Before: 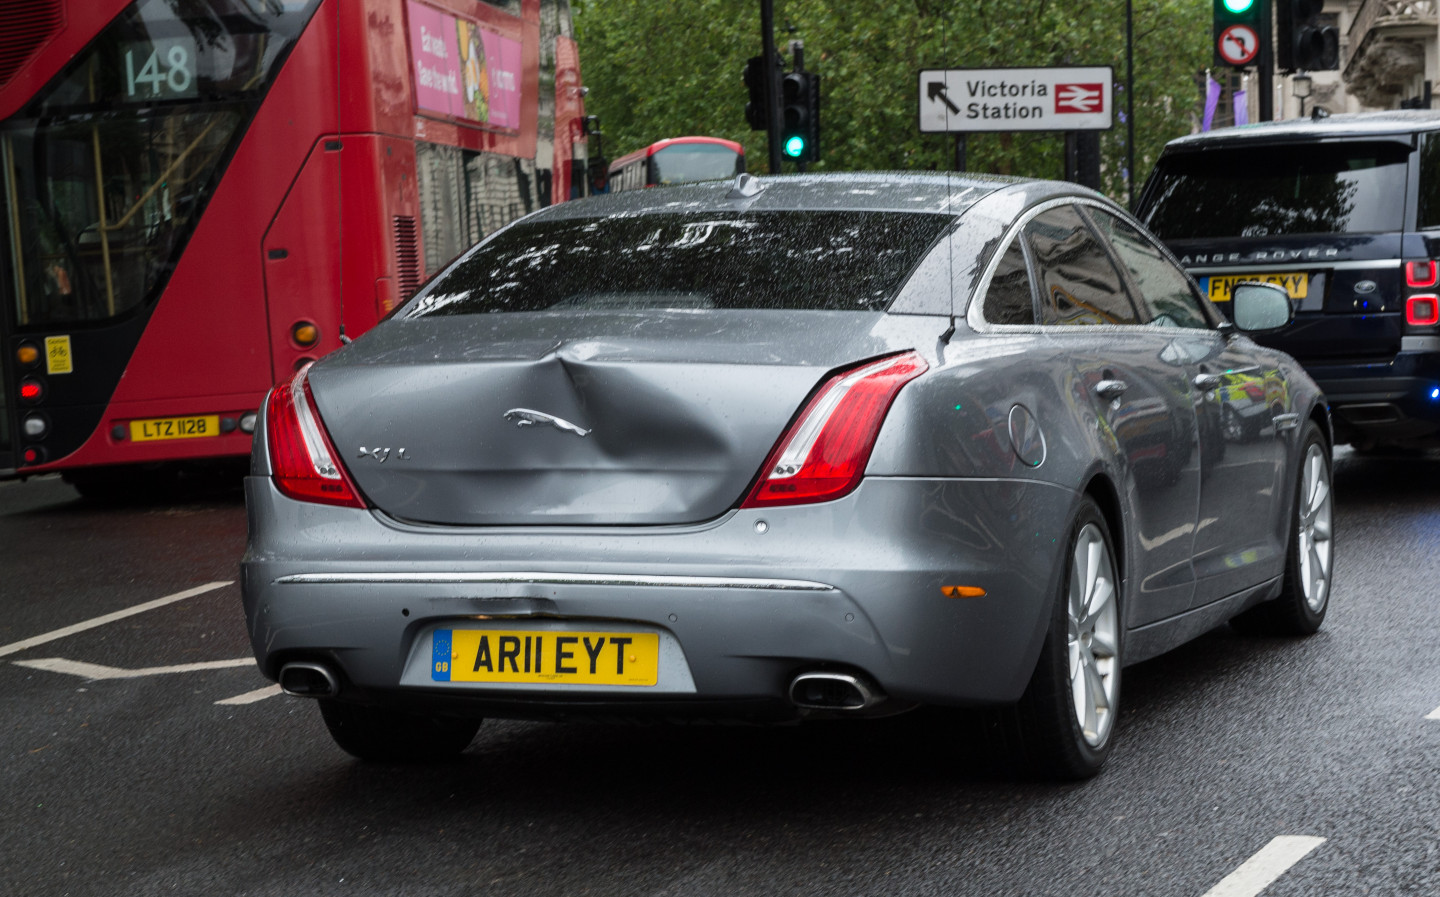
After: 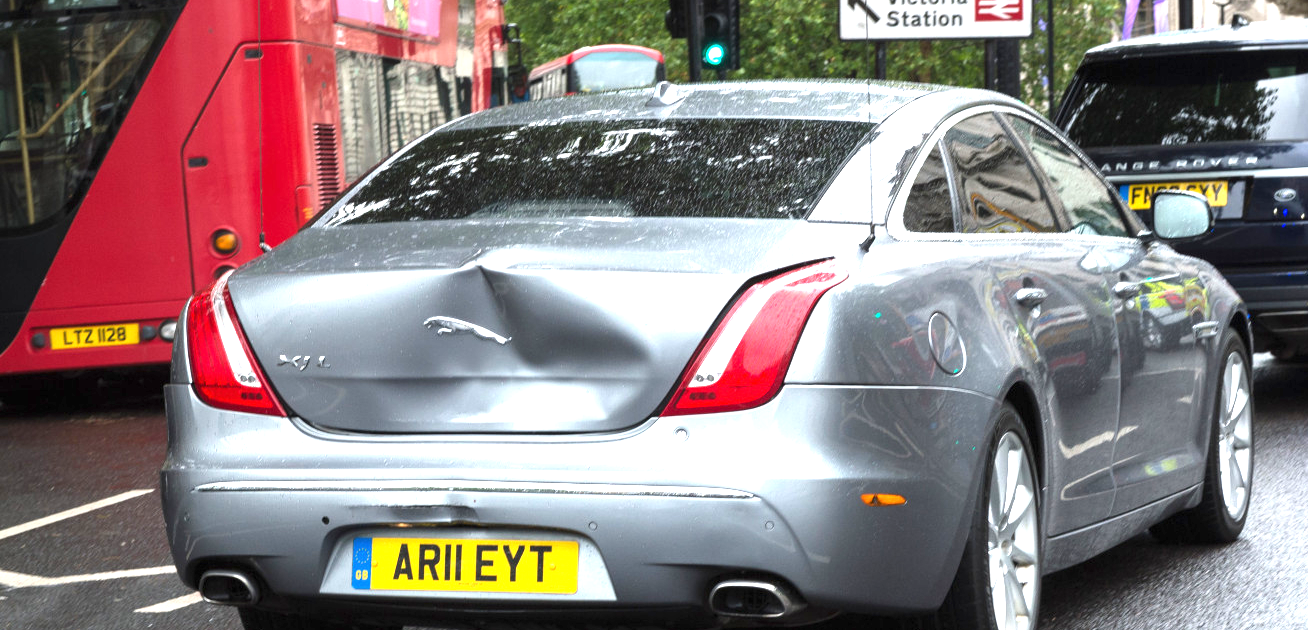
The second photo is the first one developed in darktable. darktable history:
exposure: black level correction 0, exposure 1.5 EV, compensate highlight preservation false
crop: left 5.596%, top 10.314%, right 3.534%, bottom 19.395%
